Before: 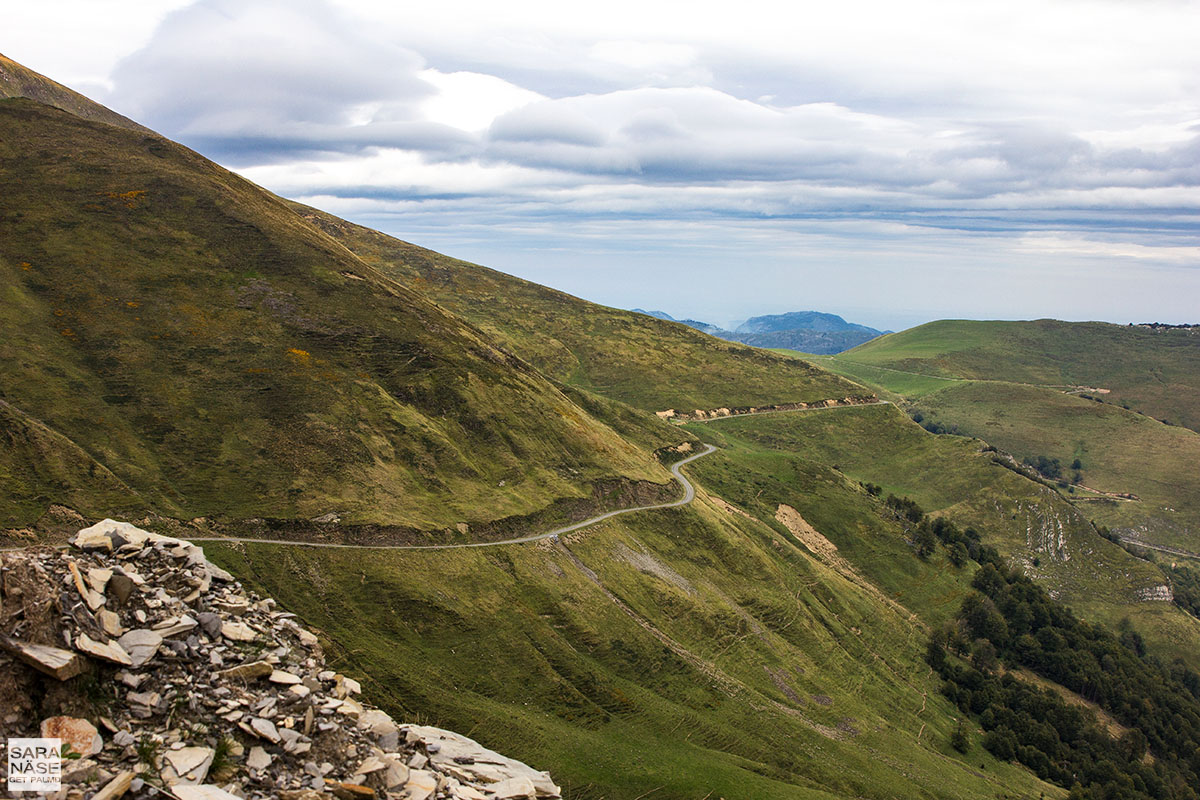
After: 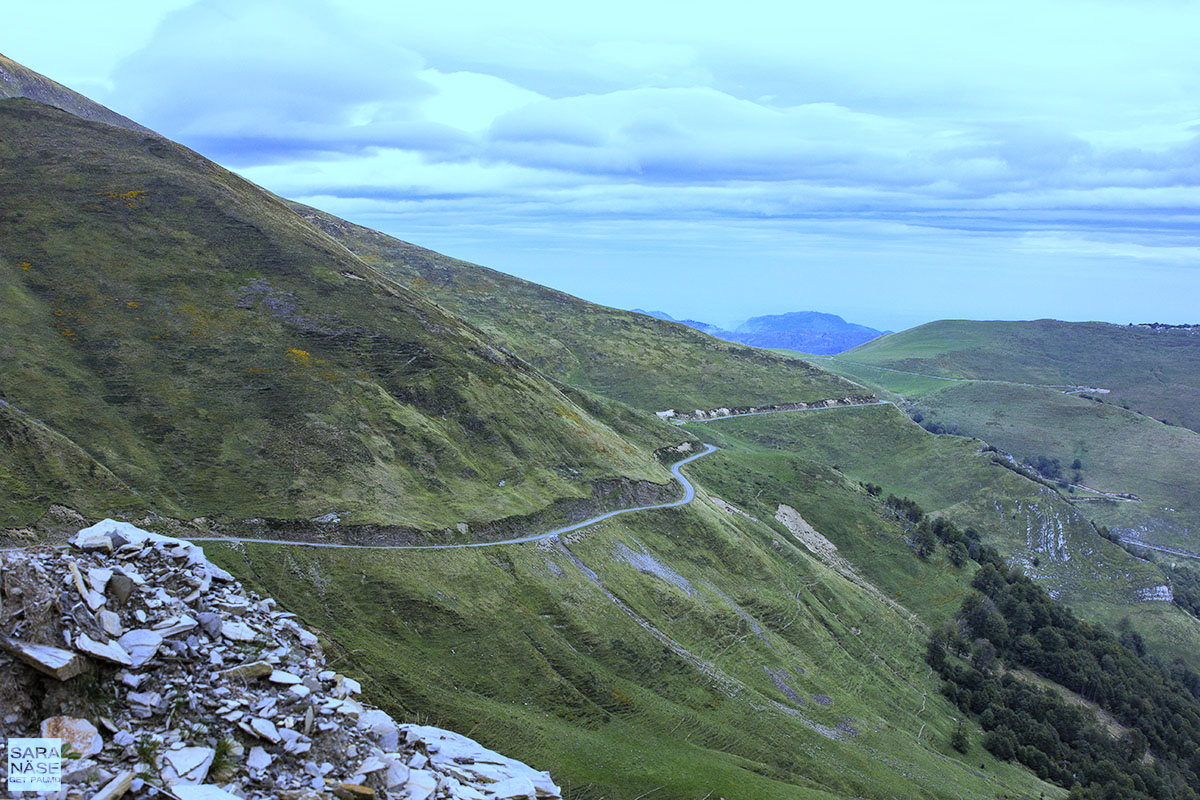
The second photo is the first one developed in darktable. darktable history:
white balance: red 0.766, blue 1.537
contrast brightness saturation: brightness 0.13
